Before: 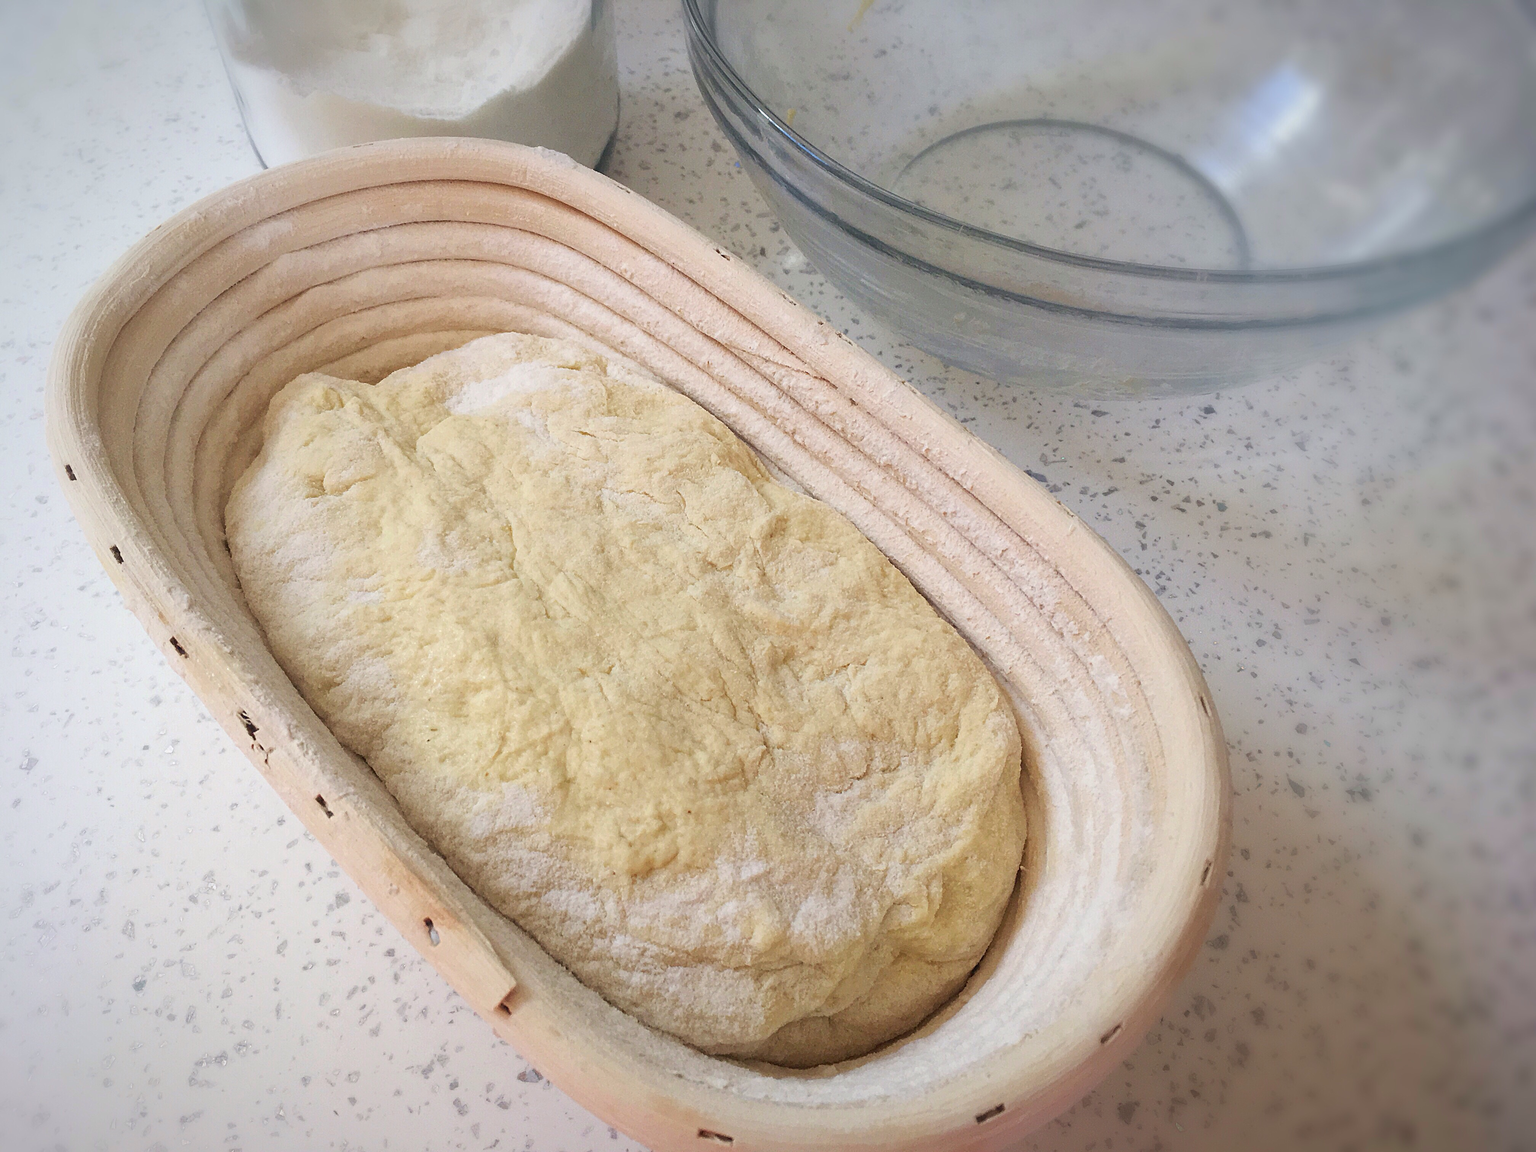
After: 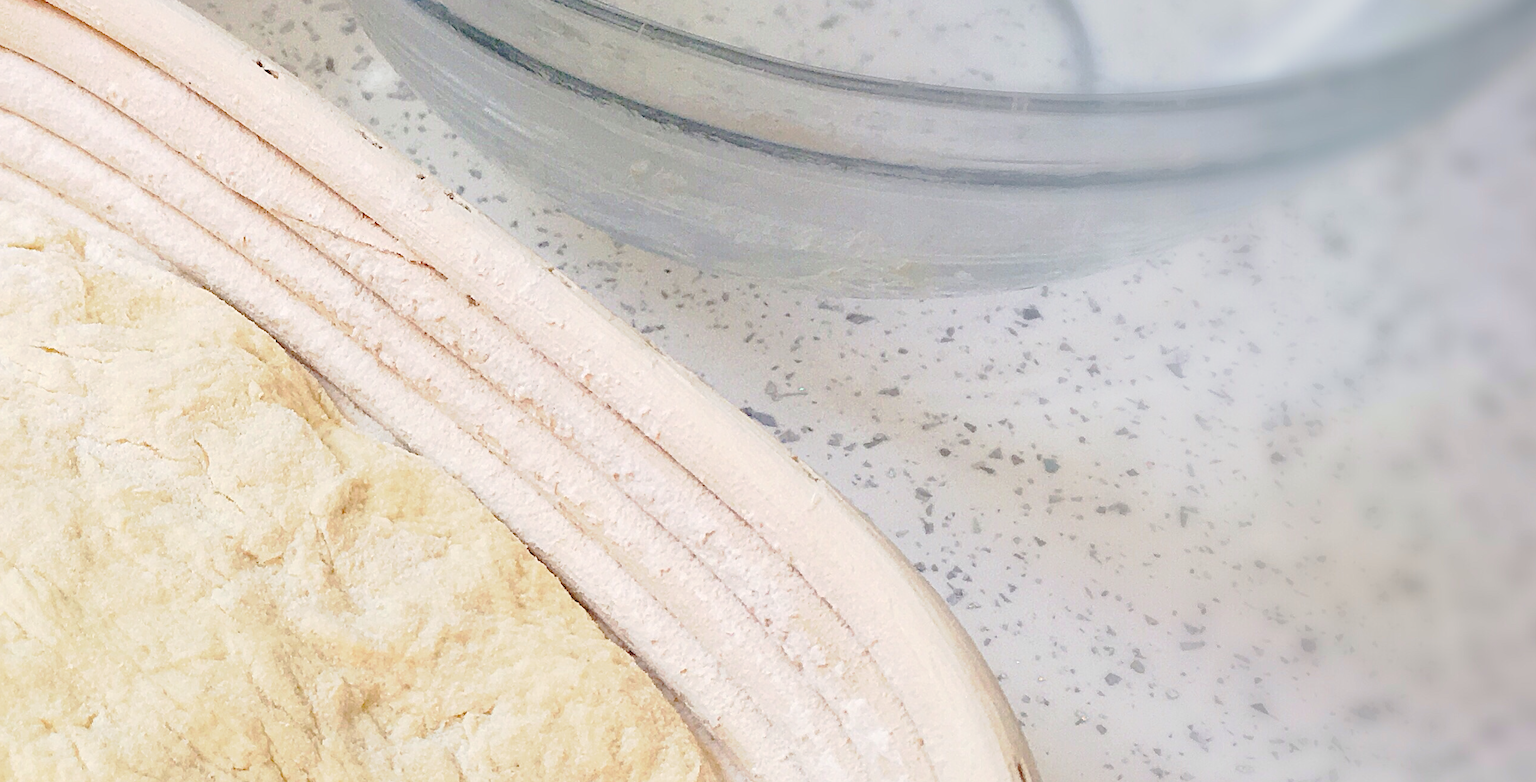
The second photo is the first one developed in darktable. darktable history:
tone curve: curves: ch0 [(0, 0) (0.003, 0.051) (0.011, 0.052) (0.025, 0.055) (0.044, 0.062) (0.069, 0.068) (0.1, 0.077) (0.136, 0.098) (0.177, 0.145) (0.224, 0.223) (0.277, 0.314) (0.335, 0.43) (0.399, 0.518) (0.468, 0.591) (0.543, 0.656) (0.623, 0.726) (0.709, 0.809) (0.801, 0.857) (0.898, 0.918) (1, 1)], preserve colors none
color balance rgb: global vibrance 0.5%
levels: levels [0, 0.476, 0.951]
crop: left 36.005%, top 18.293%, right 0.31%, bottom 38.444%
